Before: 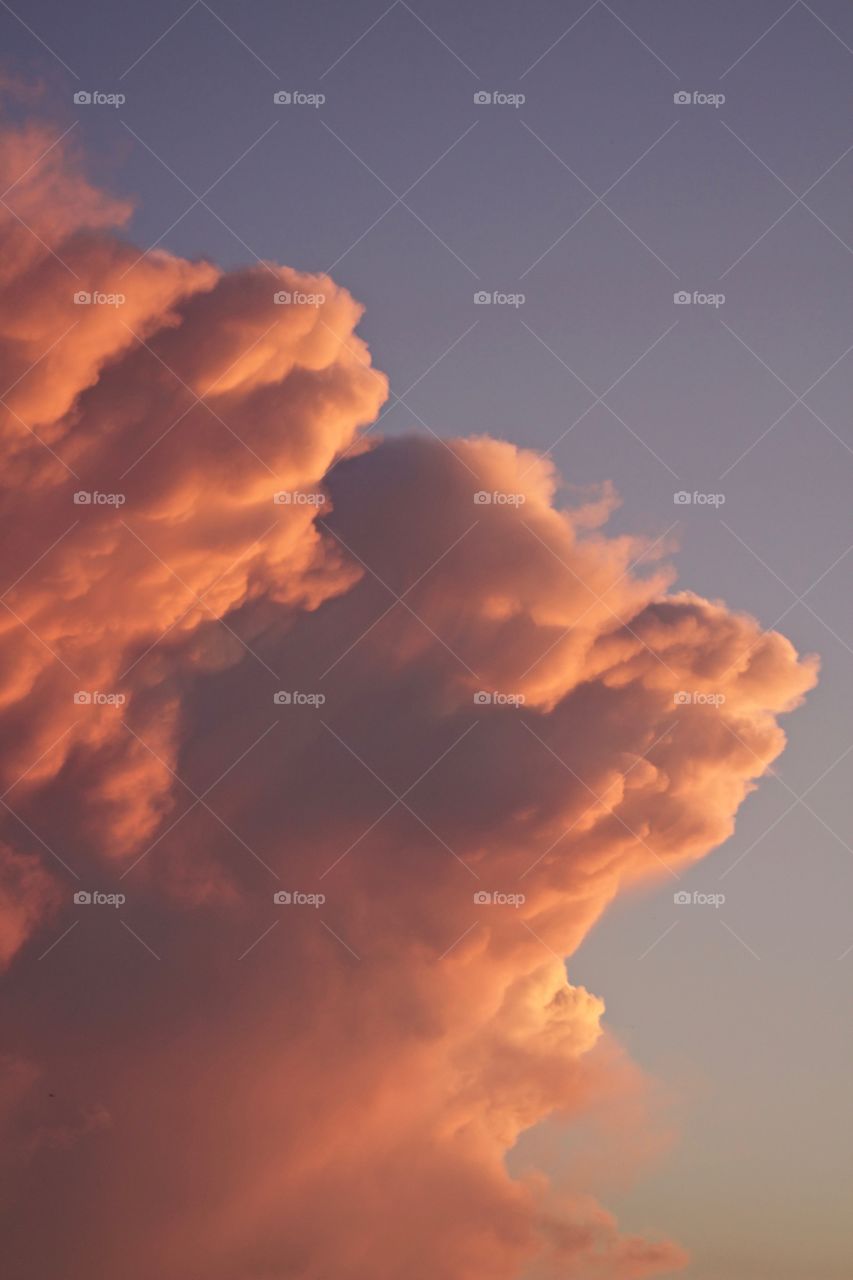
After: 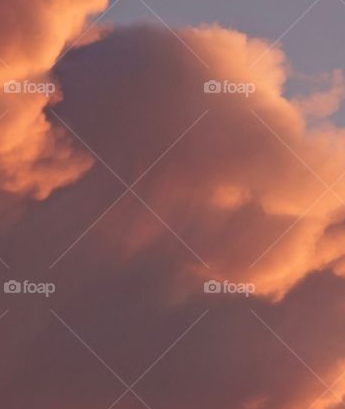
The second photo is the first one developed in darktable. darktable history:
crop: left 31.751%, top 32.172%, right 27.8%, bottom 35.83%
color balance rgb: global vibrance 1%, saturation formula JzAzBz (2021)
